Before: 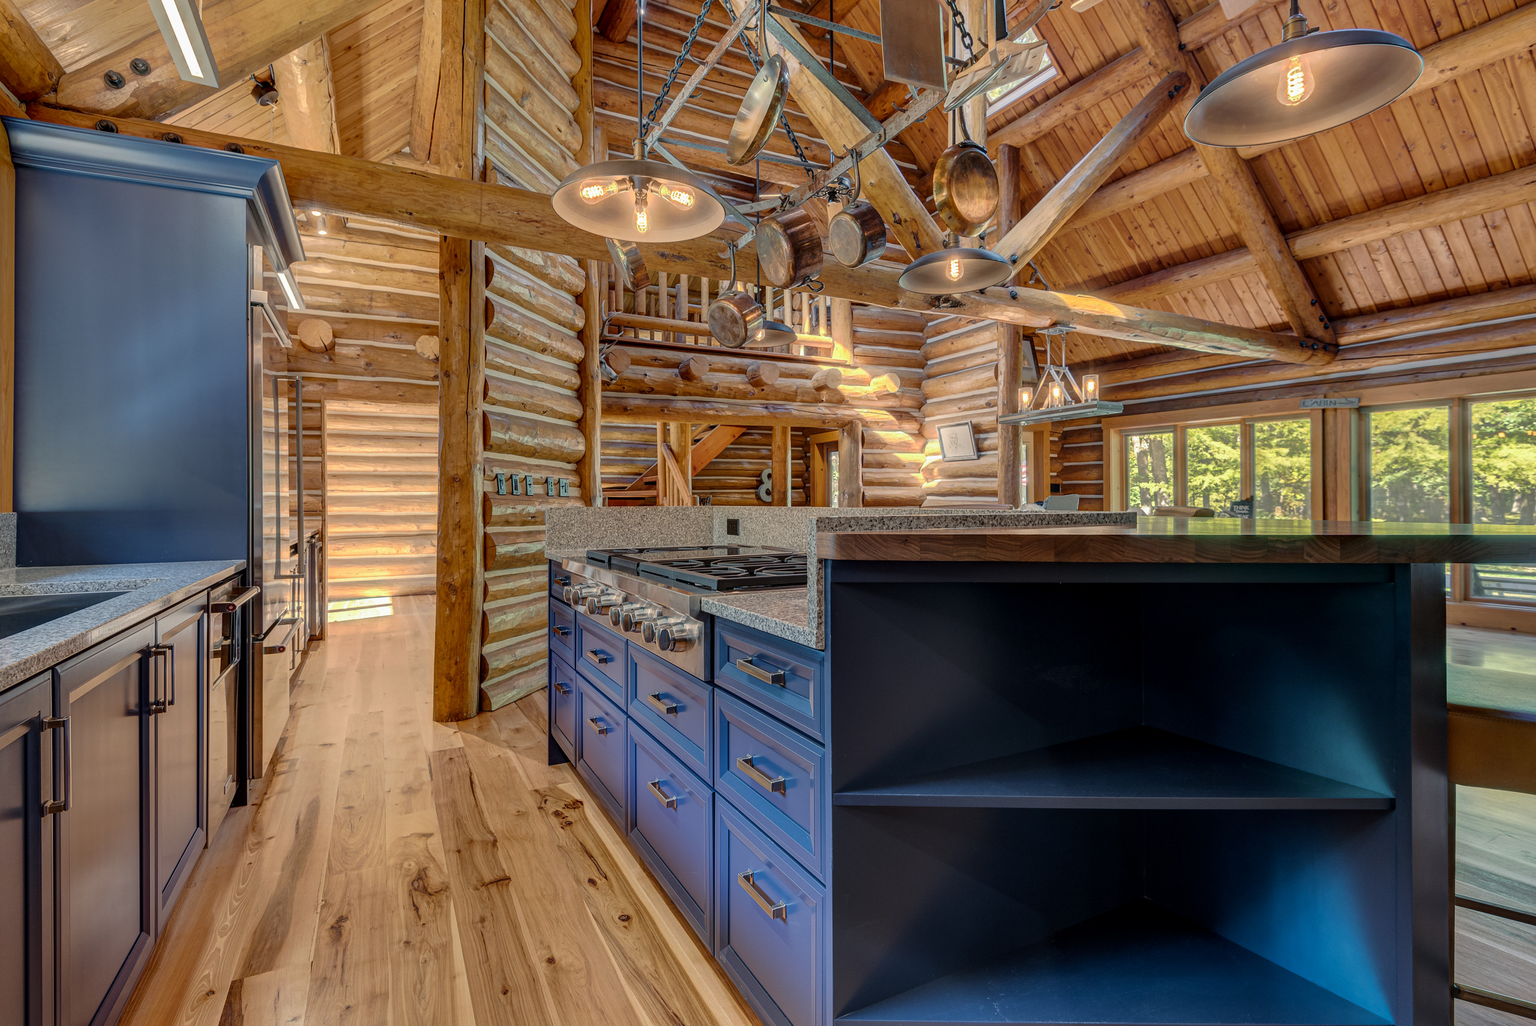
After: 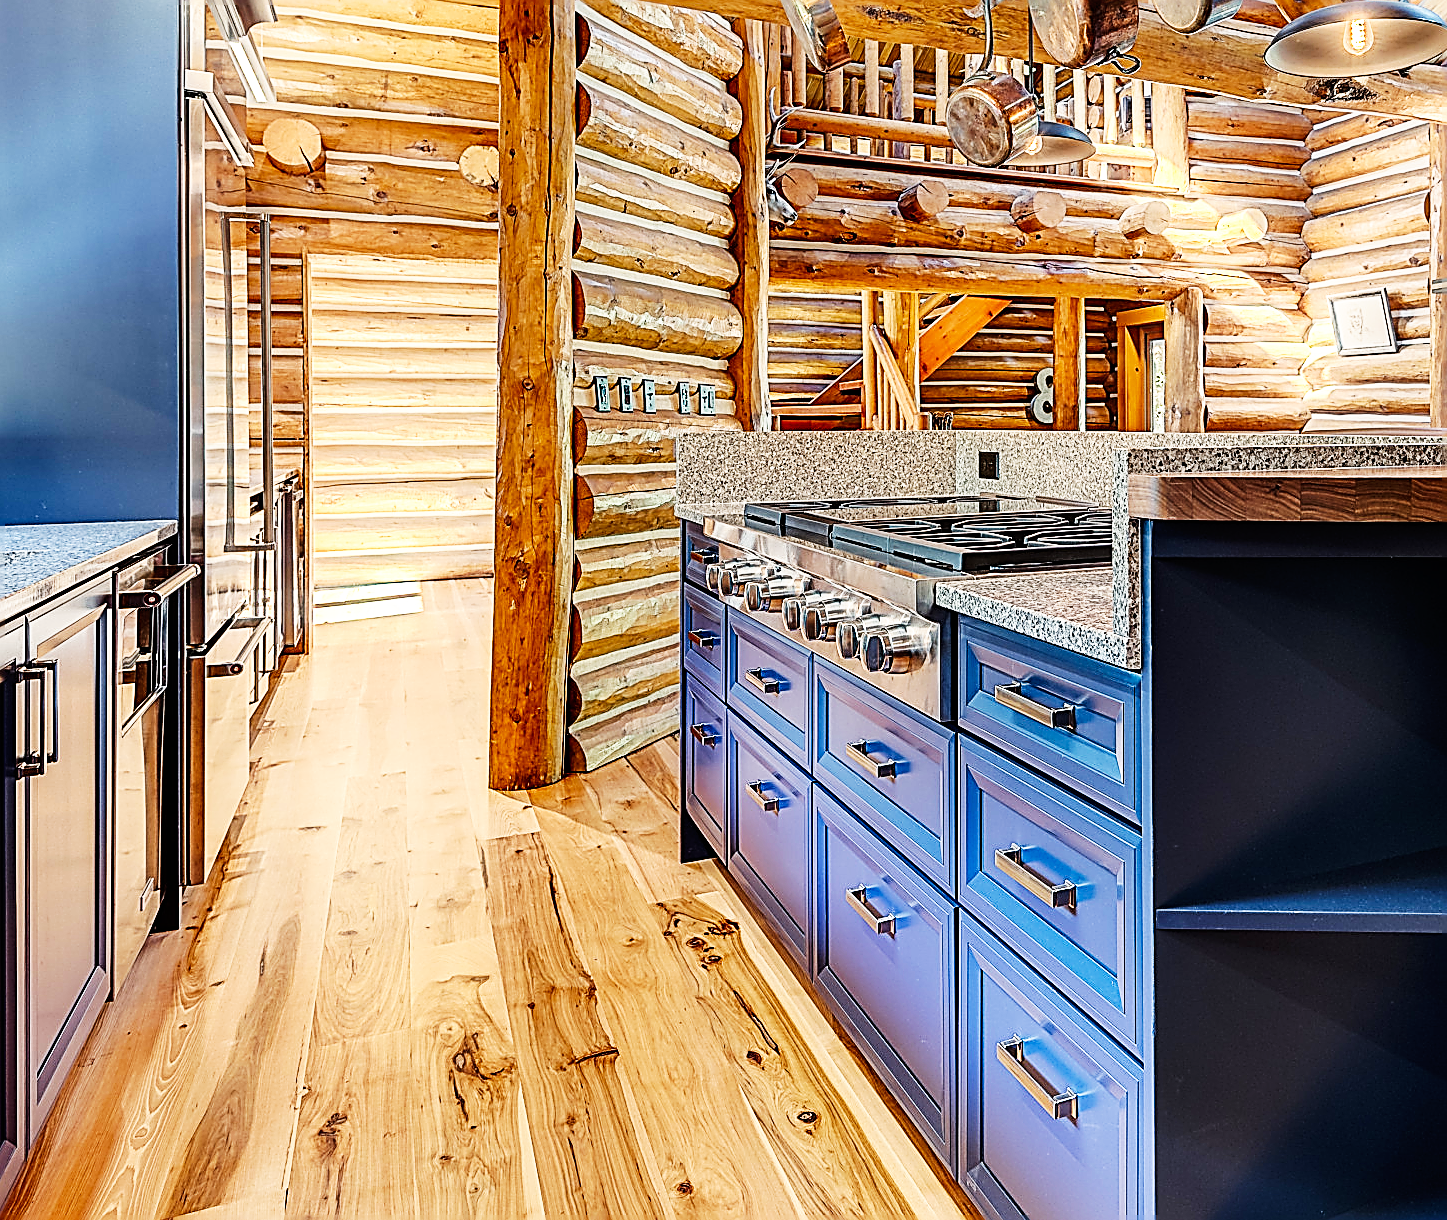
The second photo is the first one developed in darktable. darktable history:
sharpen: amount 1.854
tone equalizer: on, module defaults
crop: left 9.14%, top 24.16%, right 34.314%, bottom 4.478%
base curve: curves: ch0 [(0, 0) (0.007, 0.004) (0.027, 0.03) (0.046, 0.07) (0.207, 0.54) (0.442, 0.872) (0.673, 0.972) (1, 1)], preserve colors none
